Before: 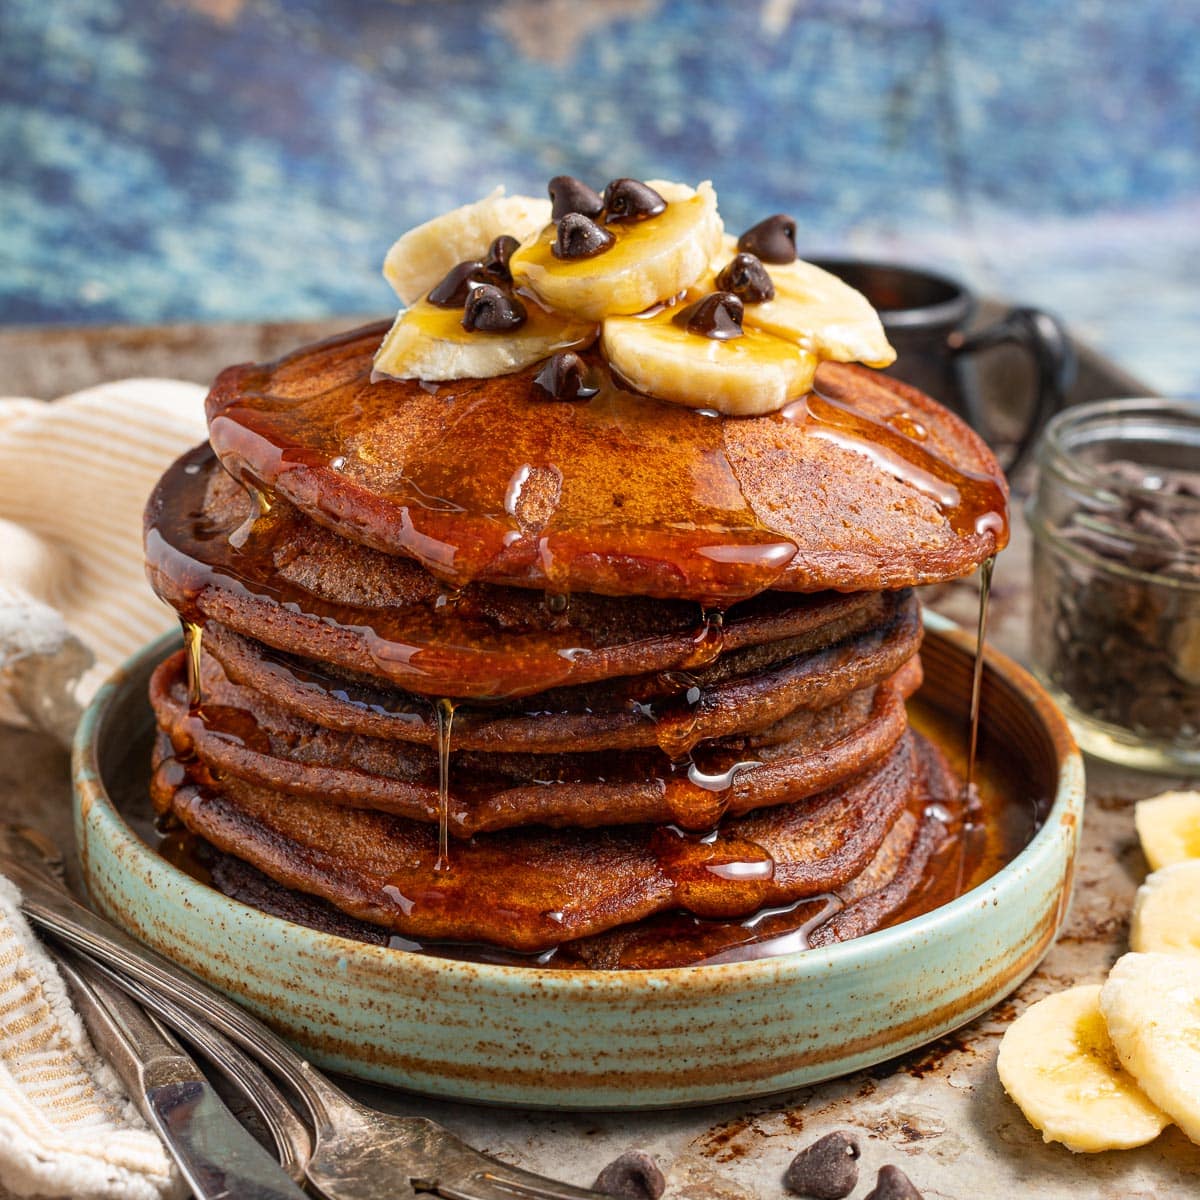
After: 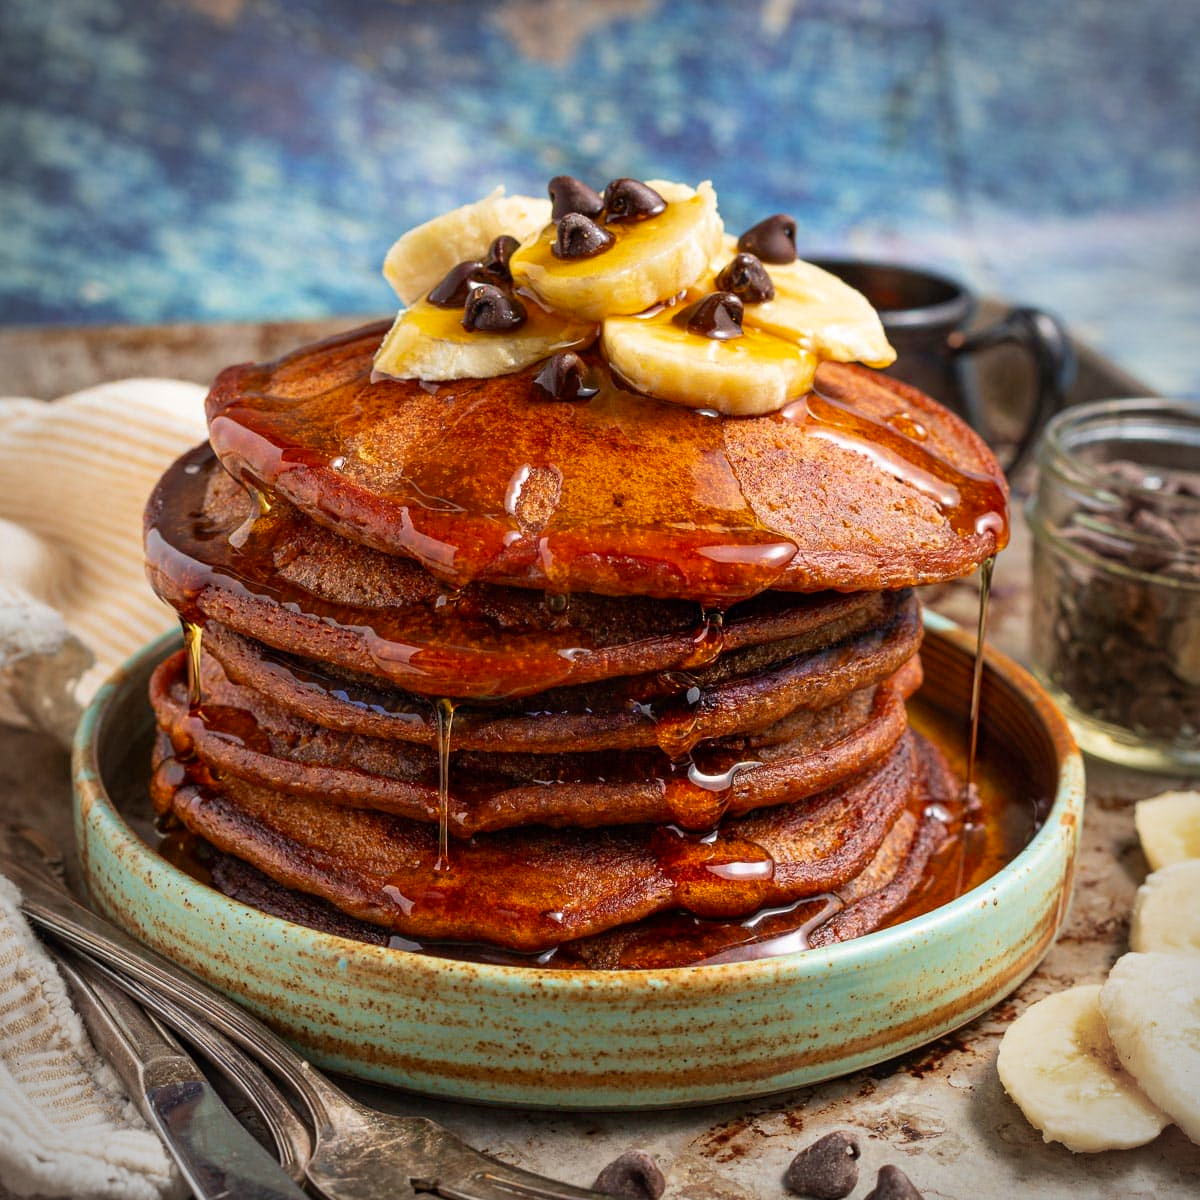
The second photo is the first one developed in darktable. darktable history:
vignetting: unbound false
contrast brightness saturation: saturation 0.133
velvia: on, module defaults
